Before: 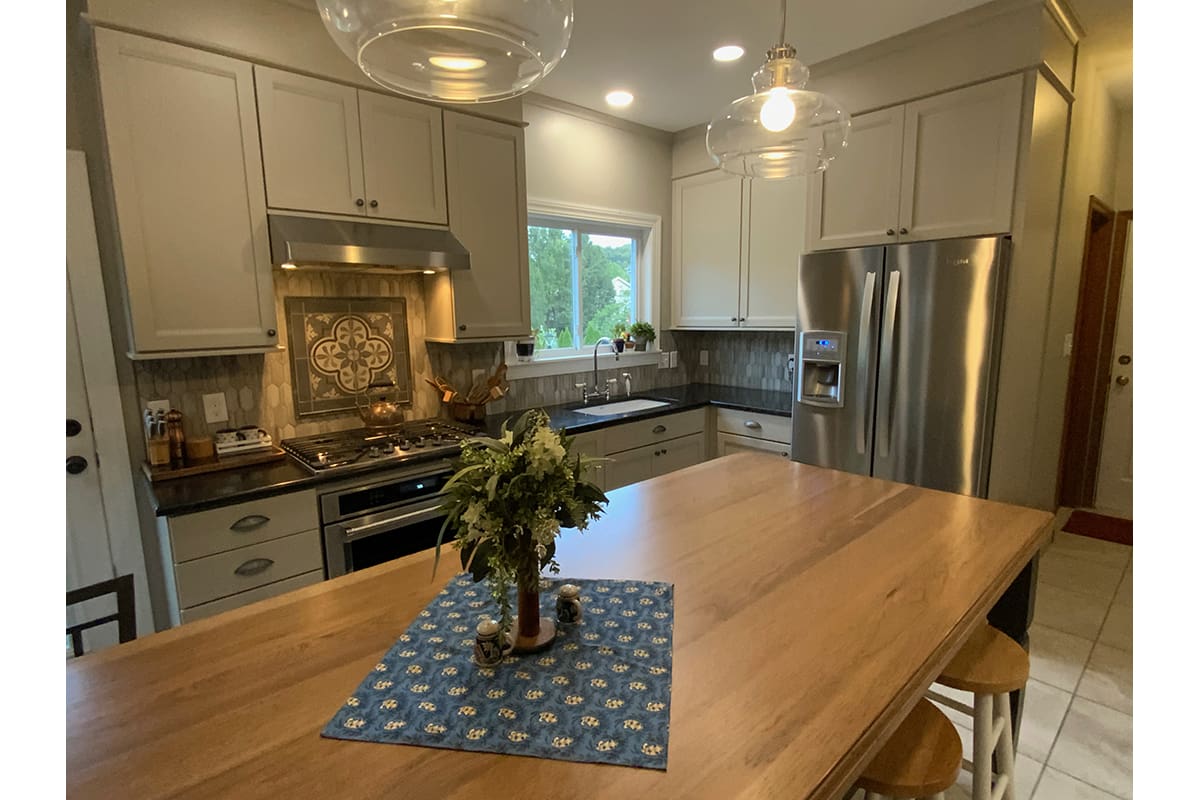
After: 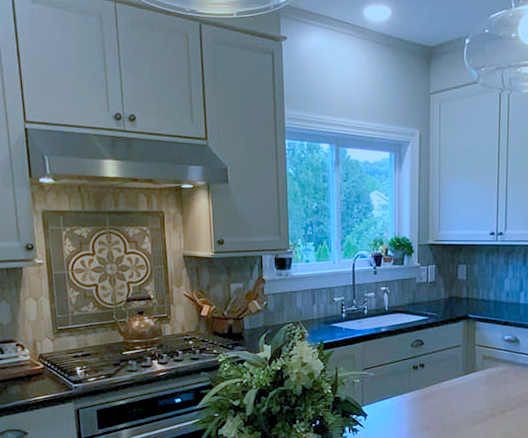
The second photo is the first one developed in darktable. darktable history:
color calibration: illuminant as shot in camera, x 0.442, y 0.413, temperature 2903.13 K
color balance rgb: shadows lift › chroma 1%, shadows lift › hue 113°, highlights gain › chroma 0.2%, highlights gain › hue 333°, perceptual saturation grading › global saturation 20%, perceptual saturation grading › highlights -50%, perceptual saturation grading › shadows 25%, contrast -30%
crop: left 20.248%, top 10.86%, right 35.675%, bottom 34.321%
rgb levels: levels [[0.01, 0.419, 0.839], [0, 0.5, 1], [0, 0.5, 1]]
